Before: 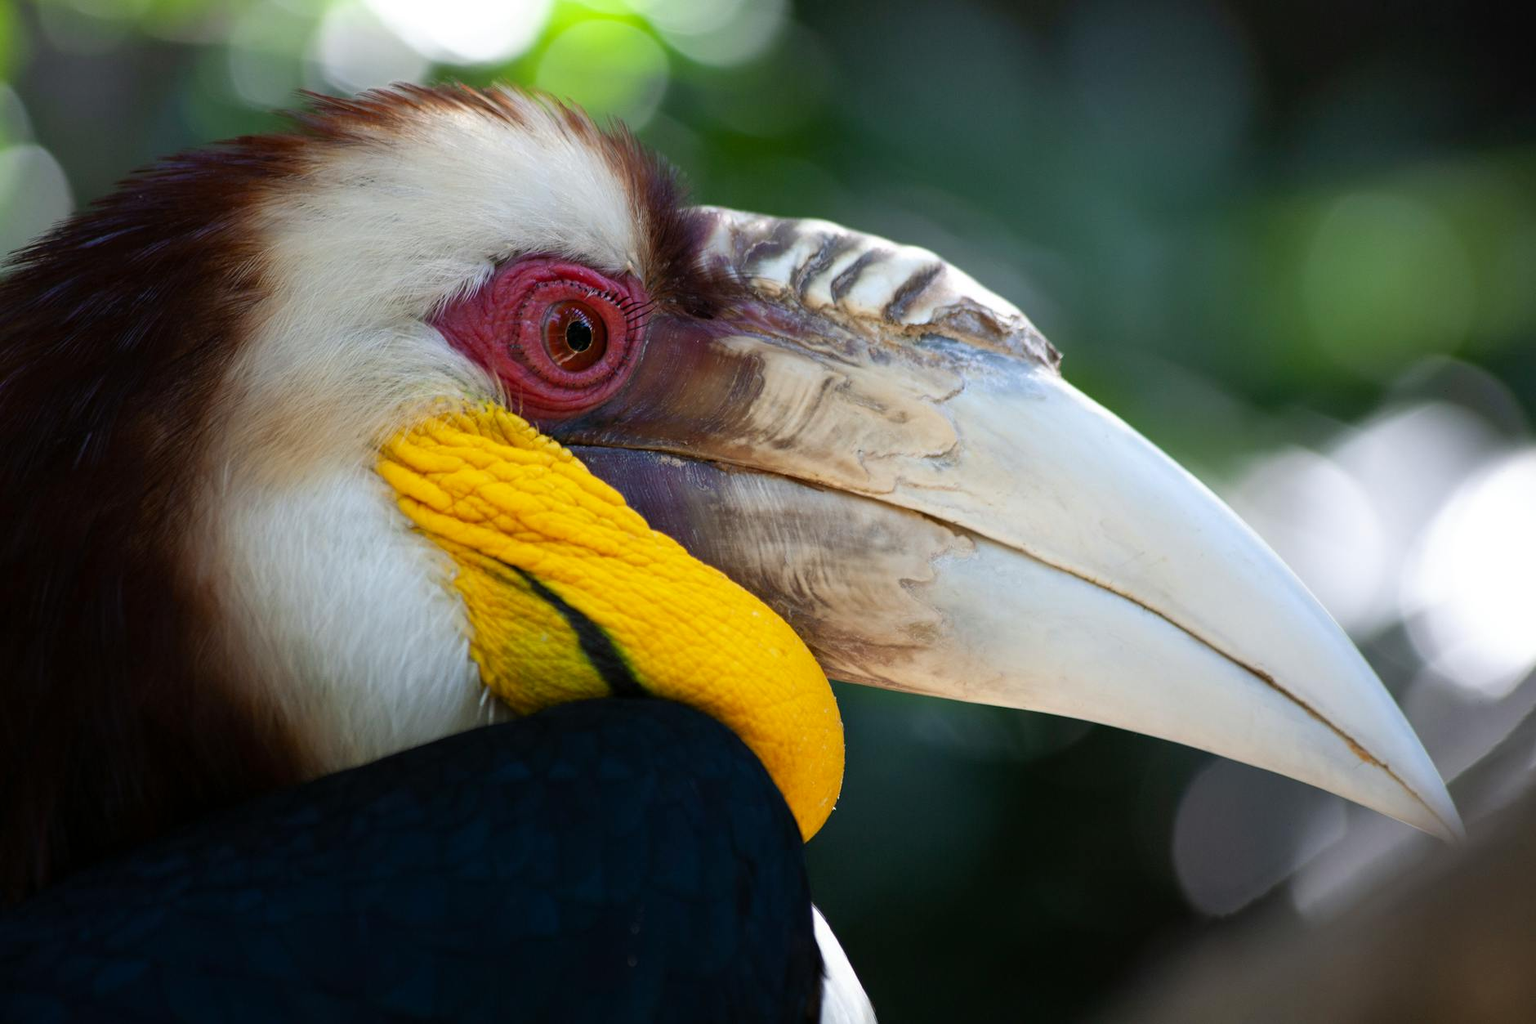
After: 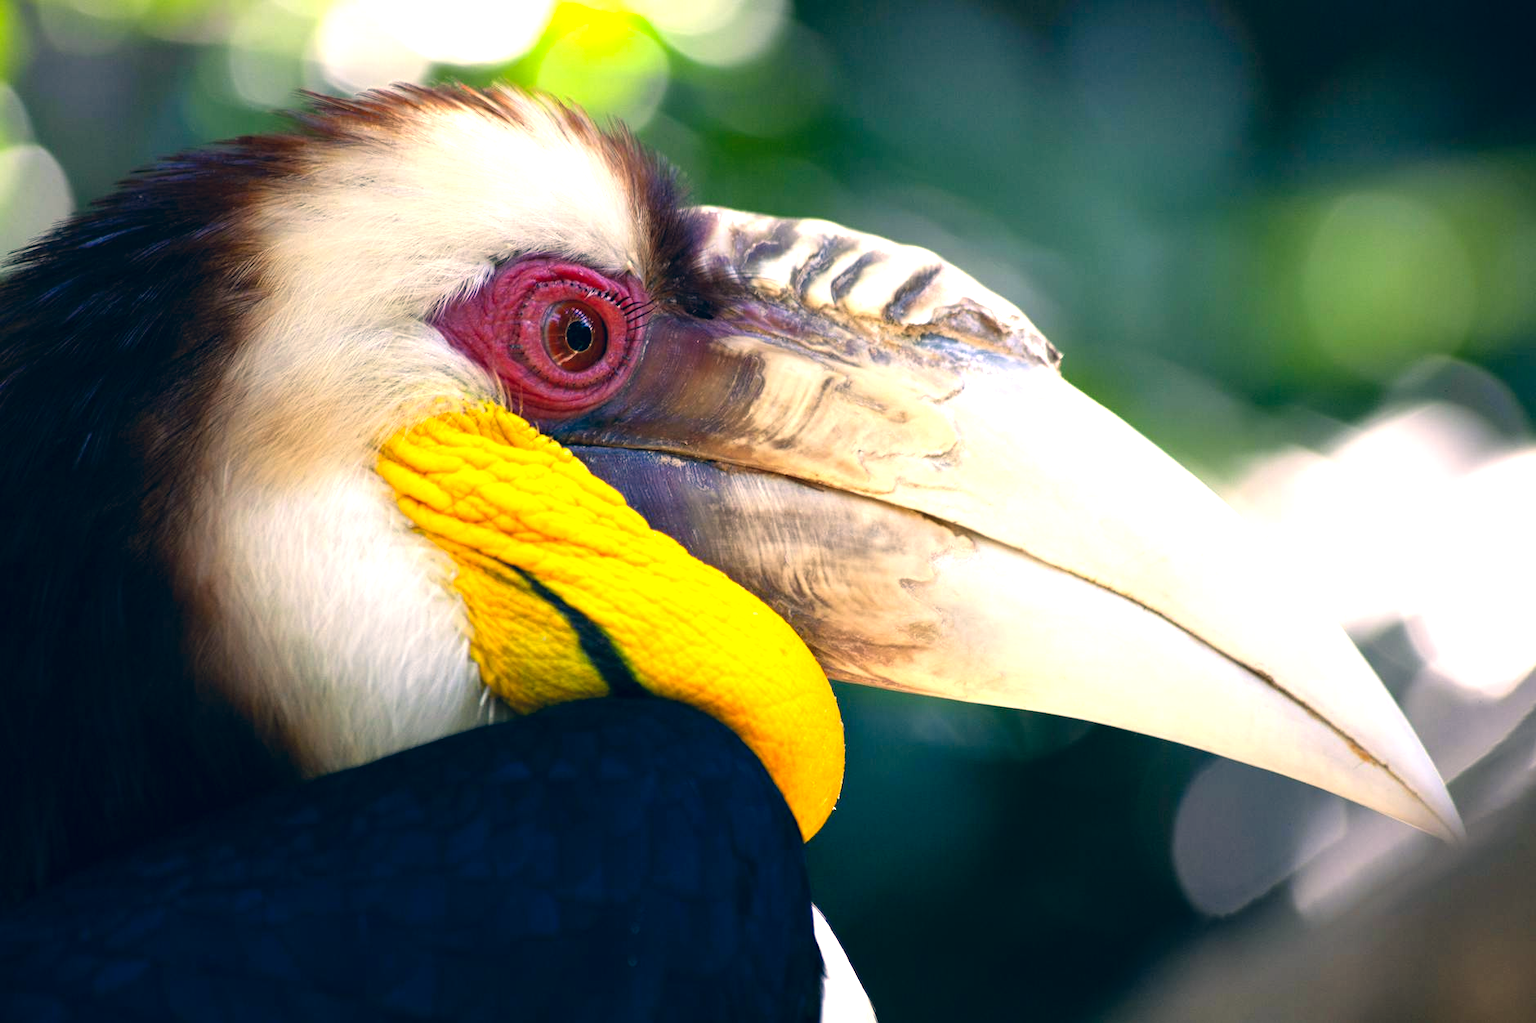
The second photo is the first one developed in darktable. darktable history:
color correction: highlights a* 10.32, highlights b* 14.66, shadows a* -9.59, shadows b* -15.02
levels: levels [0, 0.374, 0.749]
